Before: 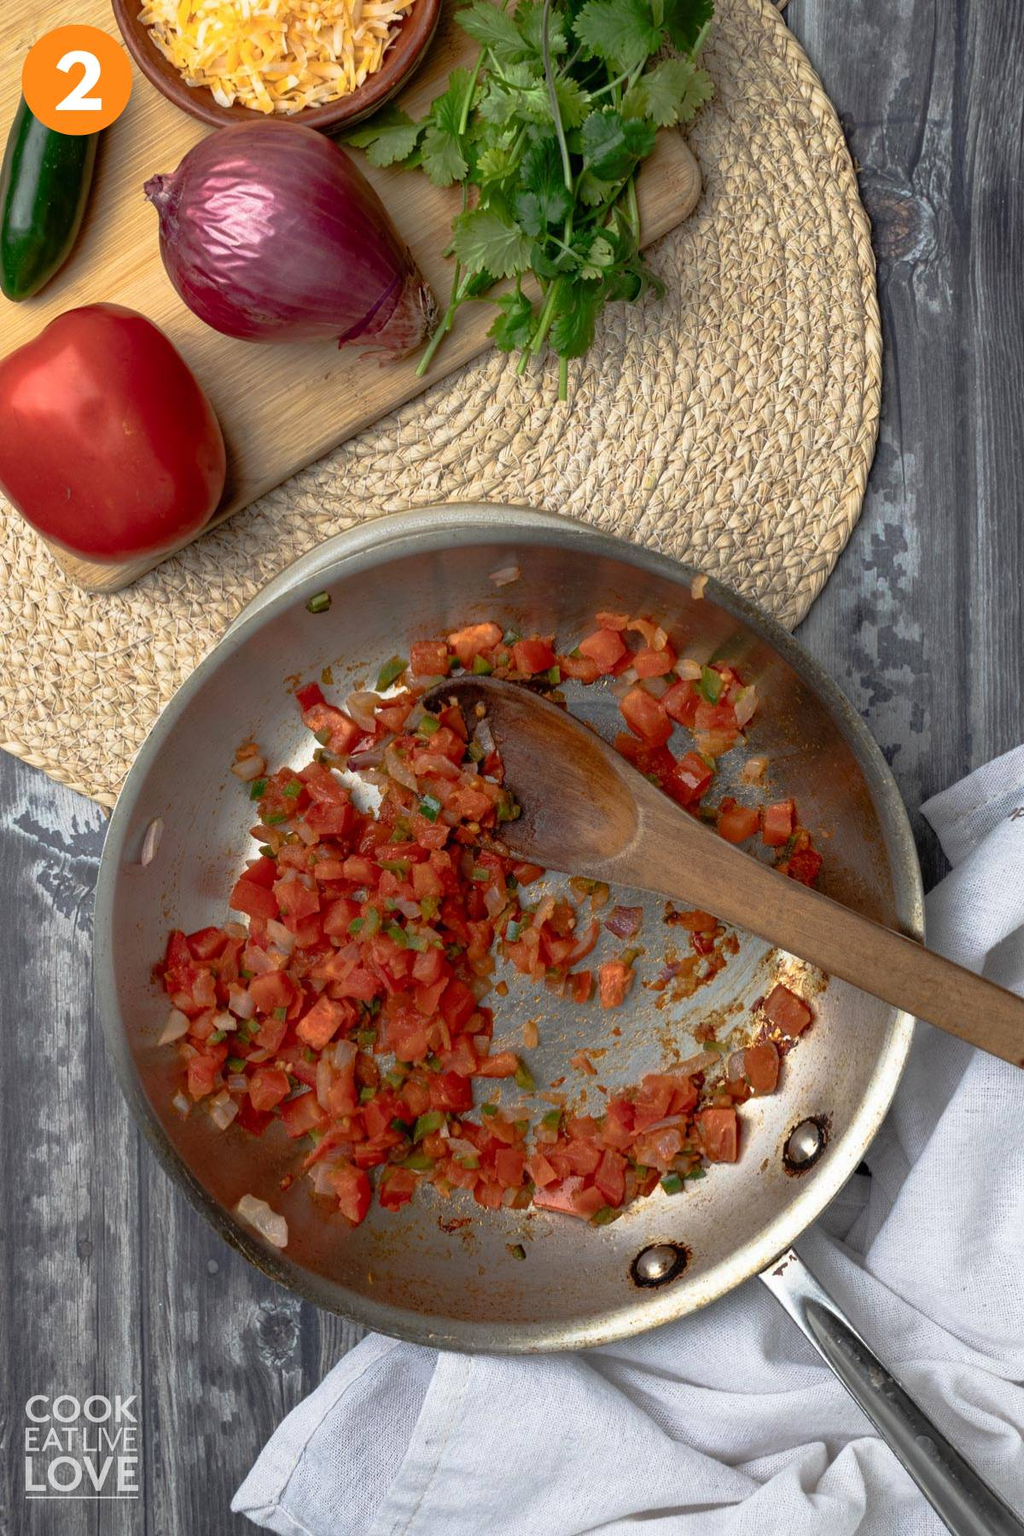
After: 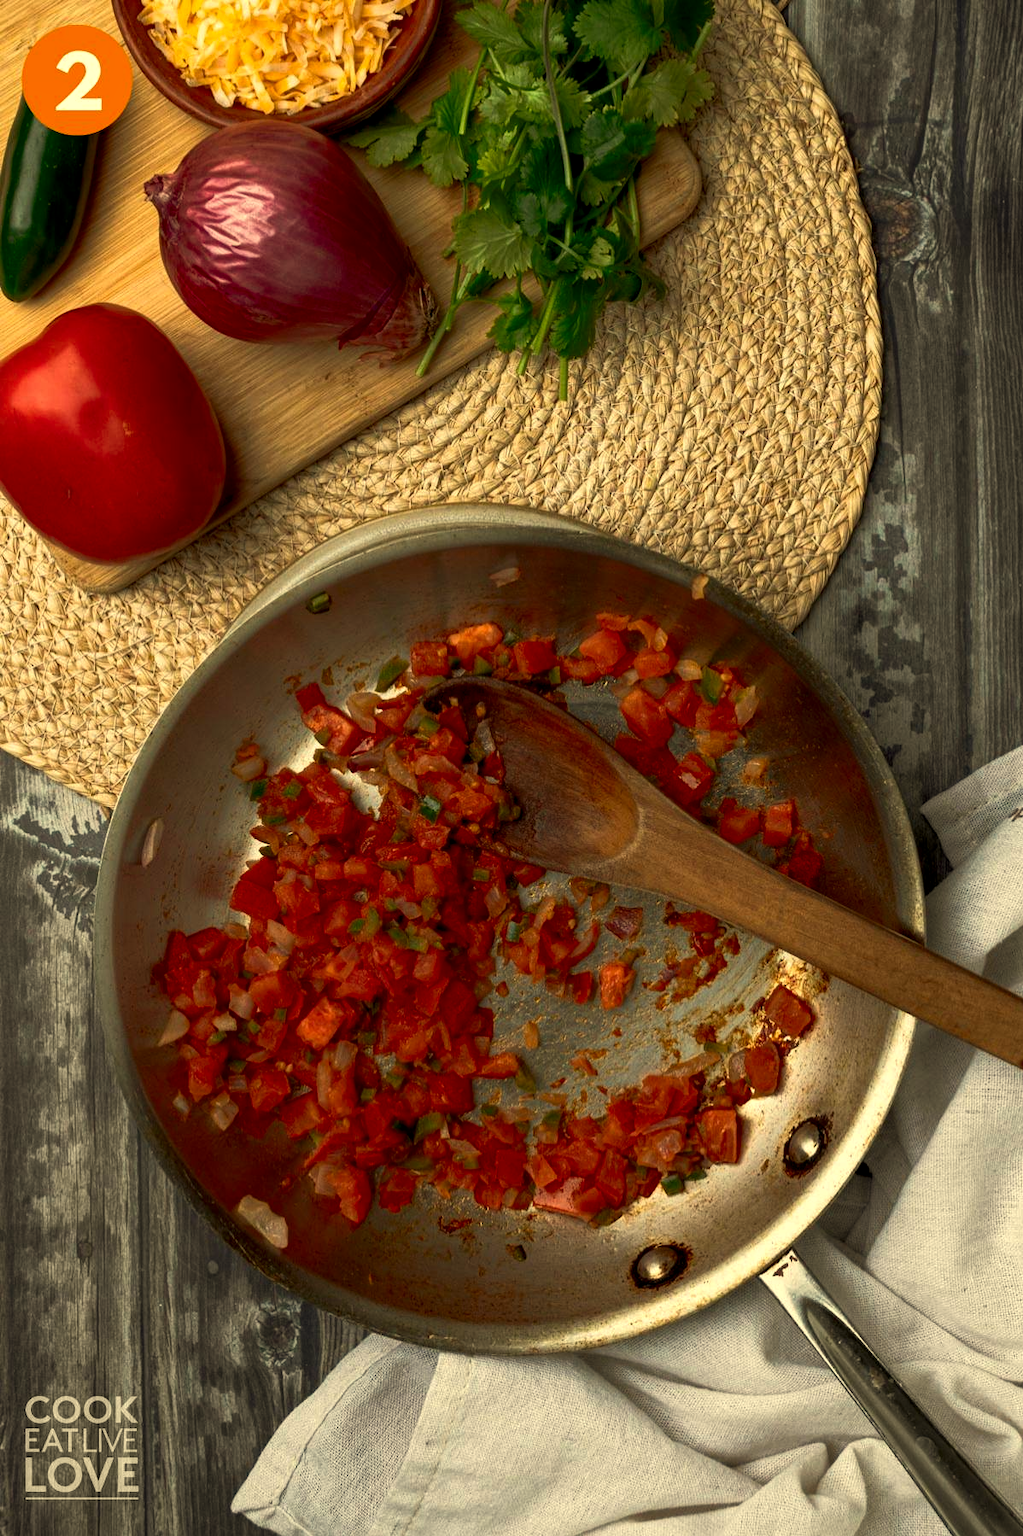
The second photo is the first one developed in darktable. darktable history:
contrast brightness saturation: brightness -0.2, saturation 0.08
local contrast: highlights 100%, shadows 100%, detail 120%, midtone range 0.2
white balance: red 1.08, blue 0.791
